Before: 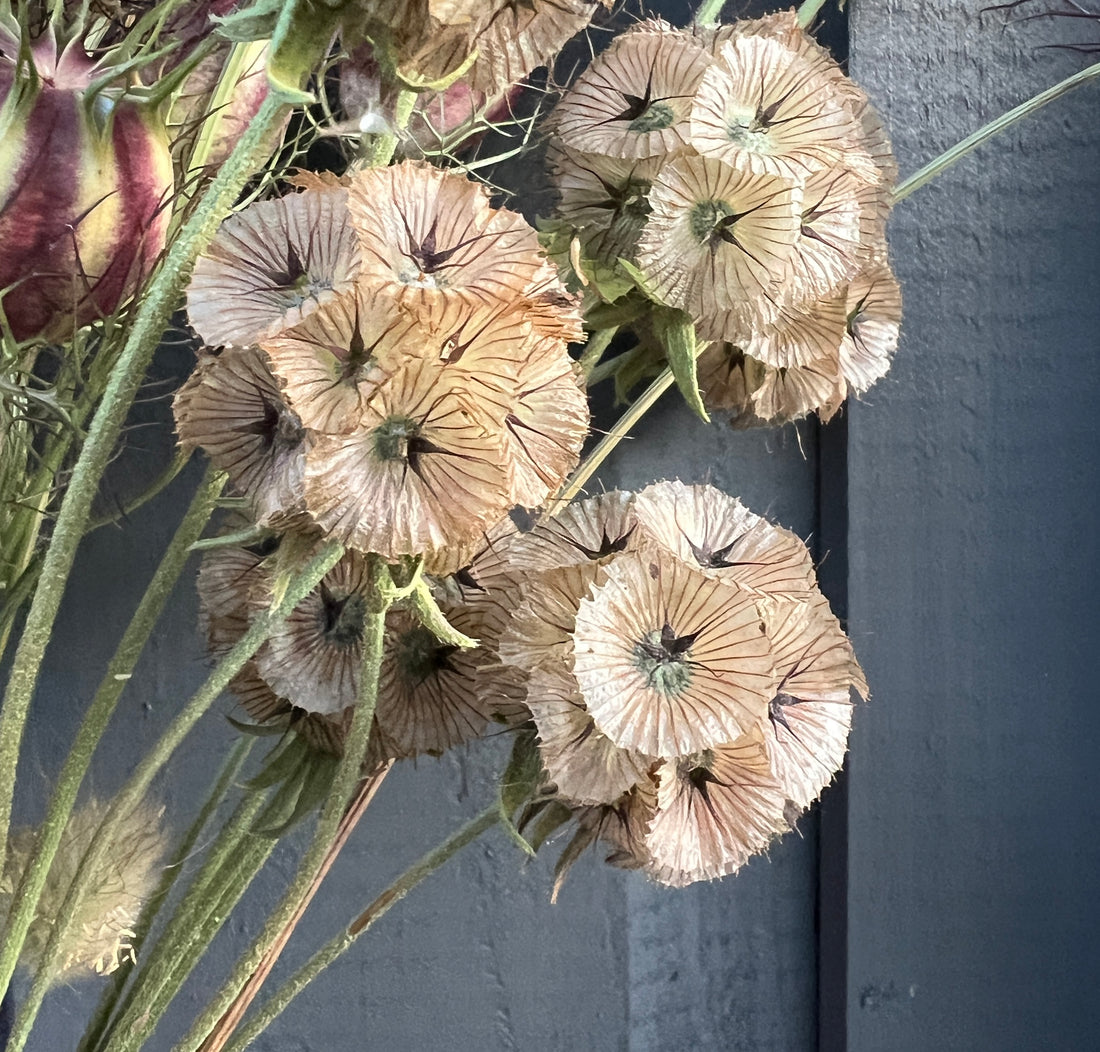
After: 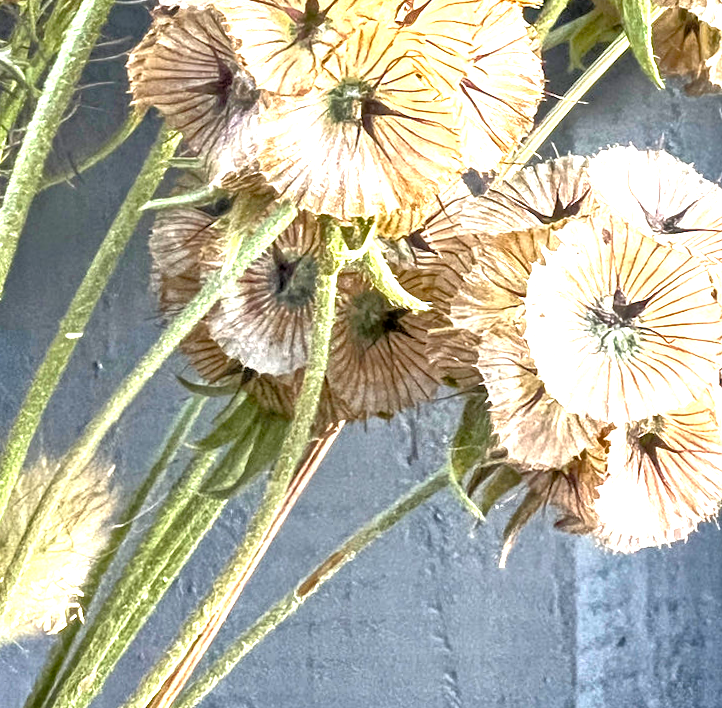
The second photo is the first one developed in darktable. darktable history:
tone equalizer: -7 EV 0.15 EV, -6 EV 0.595 EV, -5 EV 1.14 EV, -4 EV 1.33 EV, -3 EV 1.13 EV, -2 EV 0.6 EV, -1 EV 0.167 EV
exposure: exposure 1.001 EV, compensate highlight preservation false
crop and rotate: angle -0.696°, left 3.765%, top 31.77%, right 29.745%
color balance rgb: power › hue 212.38°, linear chroma grading › shadows 16.341%, perceptual saturation grading › global saturation 30.337%, perceptual brilliance grading › global brilliance -18.196%, perceptual brilliance grading › highlights 28.57%
local contrast: detail 130%
shadows and highlights: shadows 3.46, highlights -16.74, soften with gaussian
